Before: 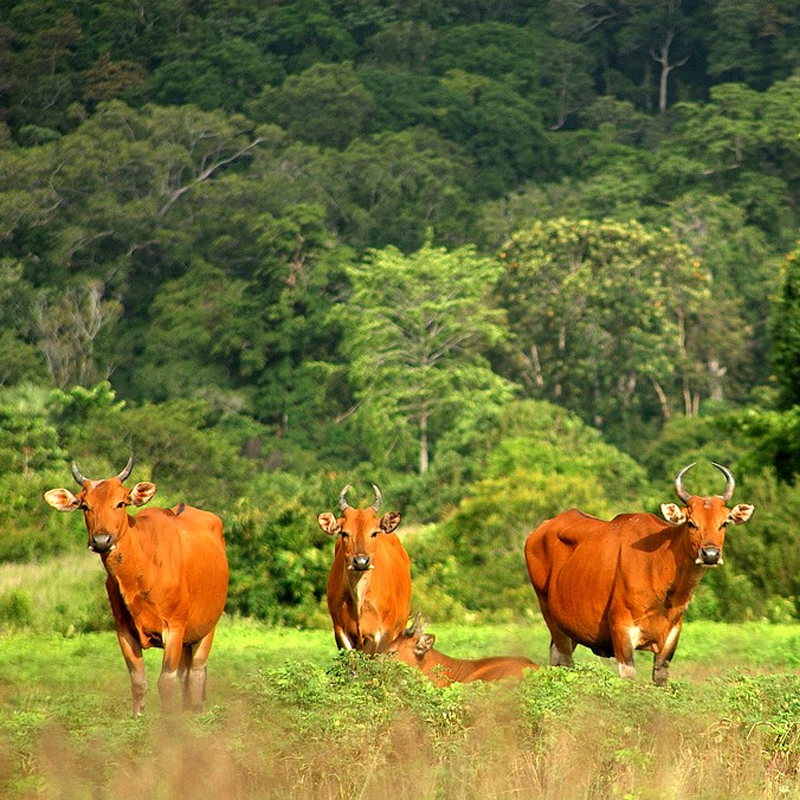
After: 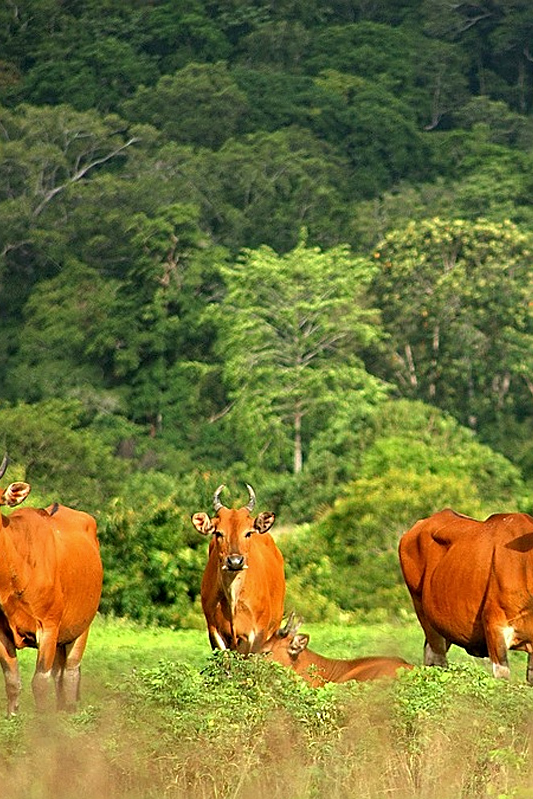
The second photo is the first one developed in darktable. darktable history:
sharpen: on, module defaults
white balance: red 0.978, blue 0.999
crop and rotate: left 15.754%, right 17.579%
